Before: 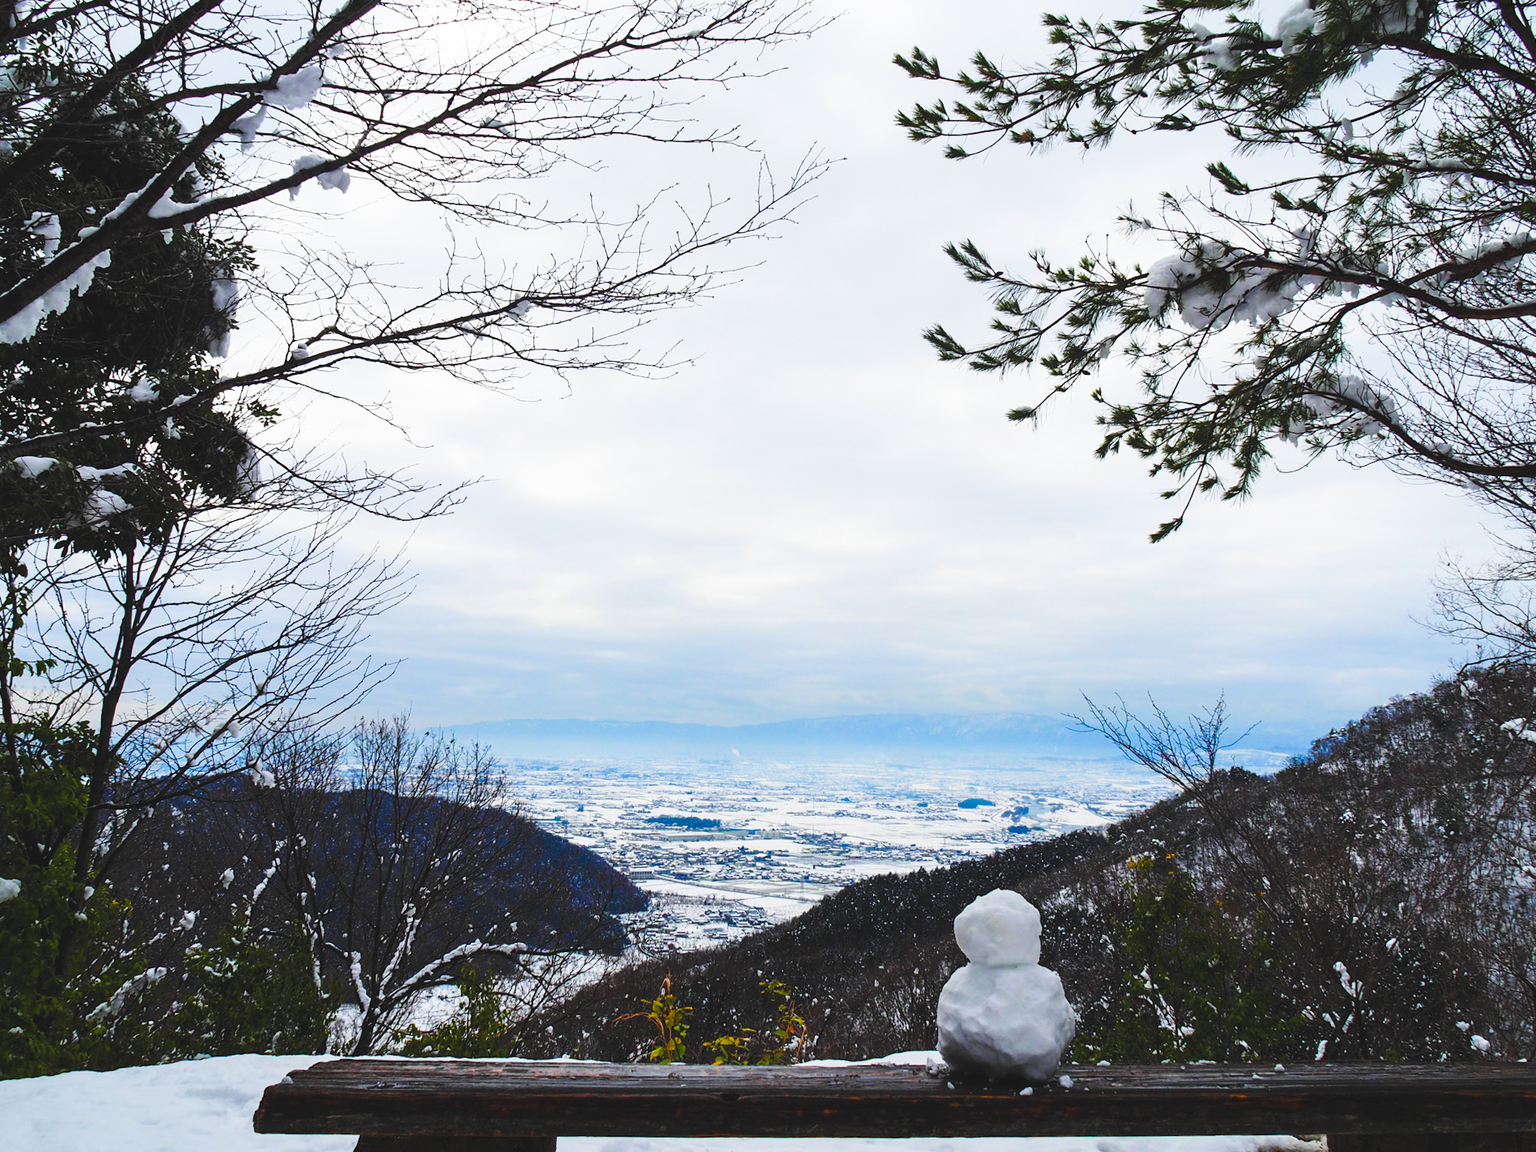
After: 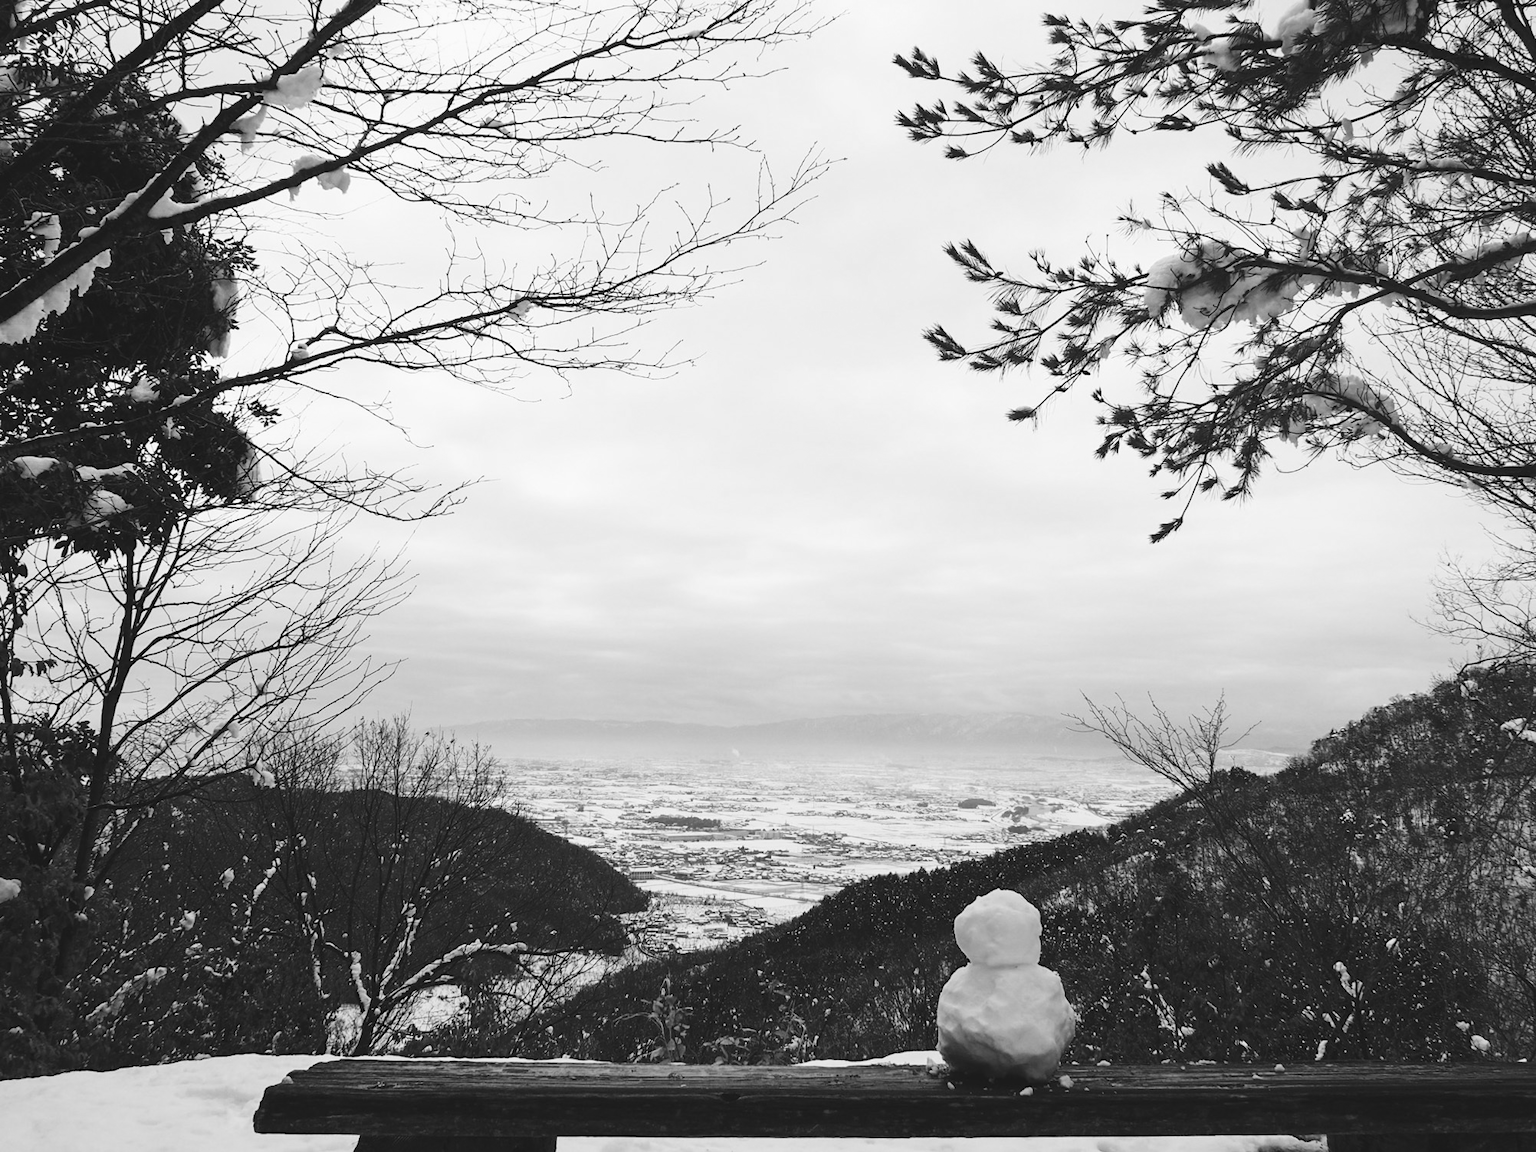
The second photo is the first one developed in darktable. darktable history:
contrast equalizer: octaves 7, y [[0.6 ×6], [0.55 ×6], [0 ×6], [0 ×6], [0 ×6]], mix -0.3
color correction: highlights a* 10.12, highlights b* 39.04, shadows a* 14.62, shadows b* 3.37
monochrome: on, module defaults
